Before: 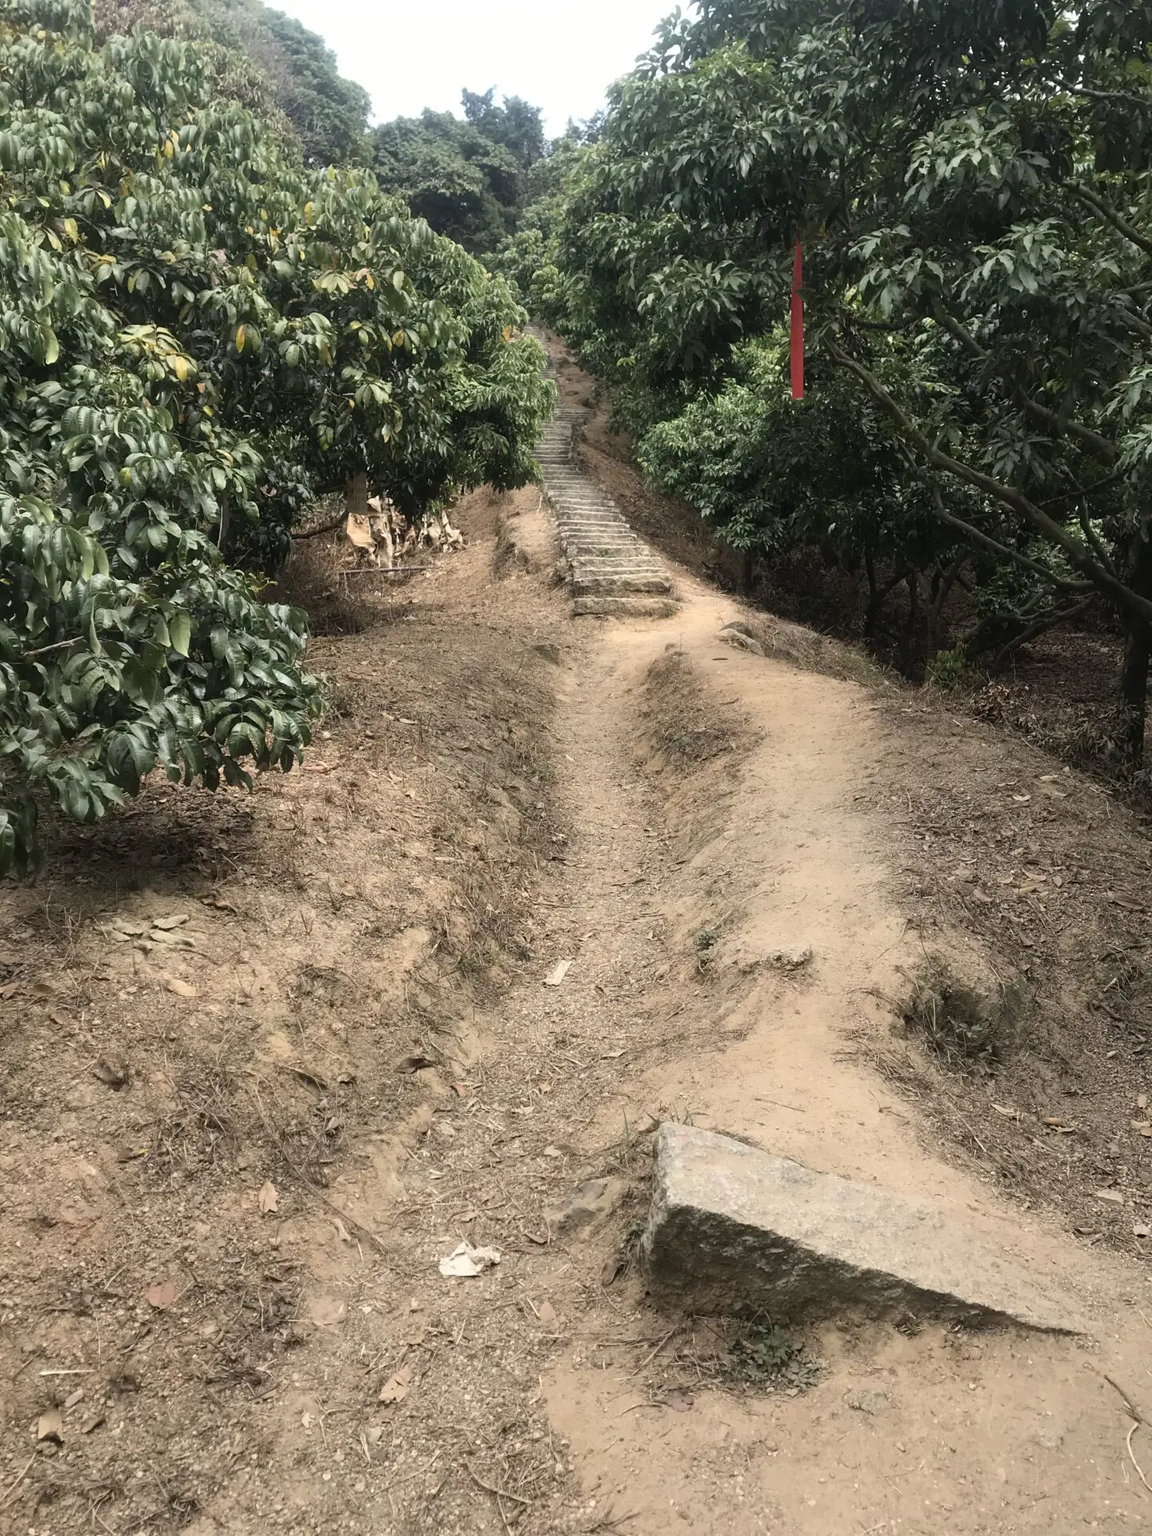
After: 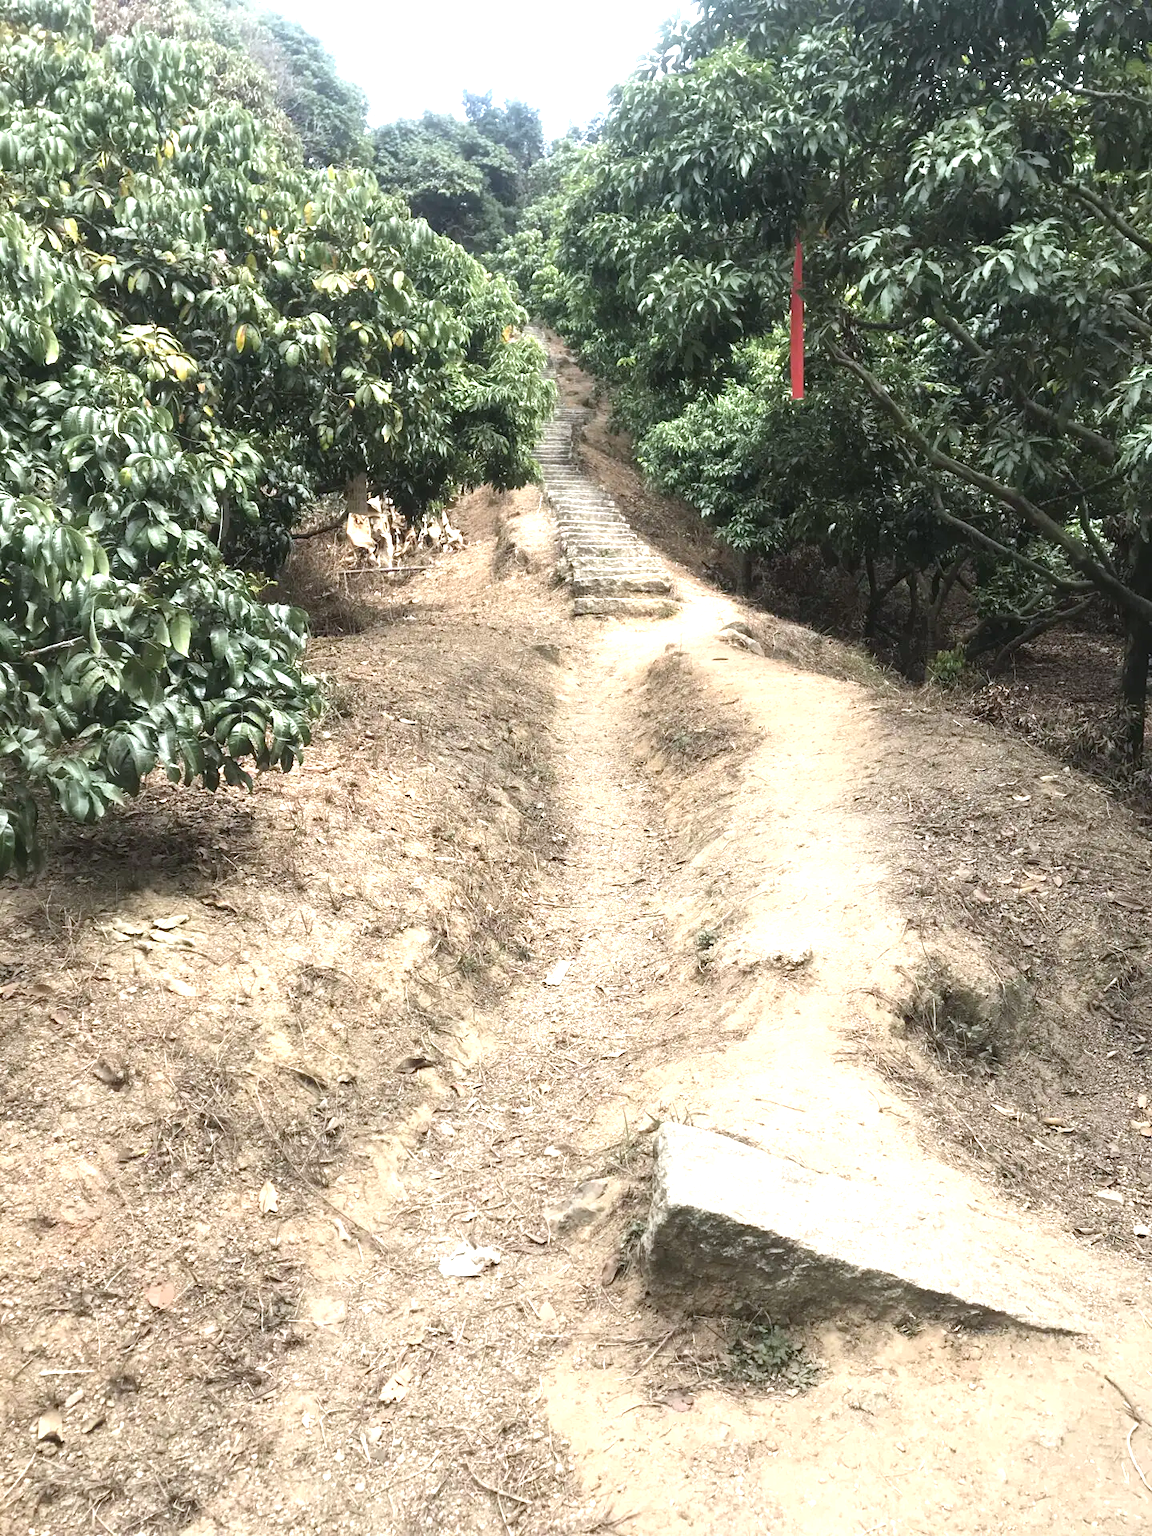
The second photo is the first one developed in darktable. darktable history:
color calibration: x 0.355, y 0.367, temperature 4700.38 K
exposure: black level correction 0, exposure 1.1 EV, compensate exposure bias true, compensate highlight preservation false
